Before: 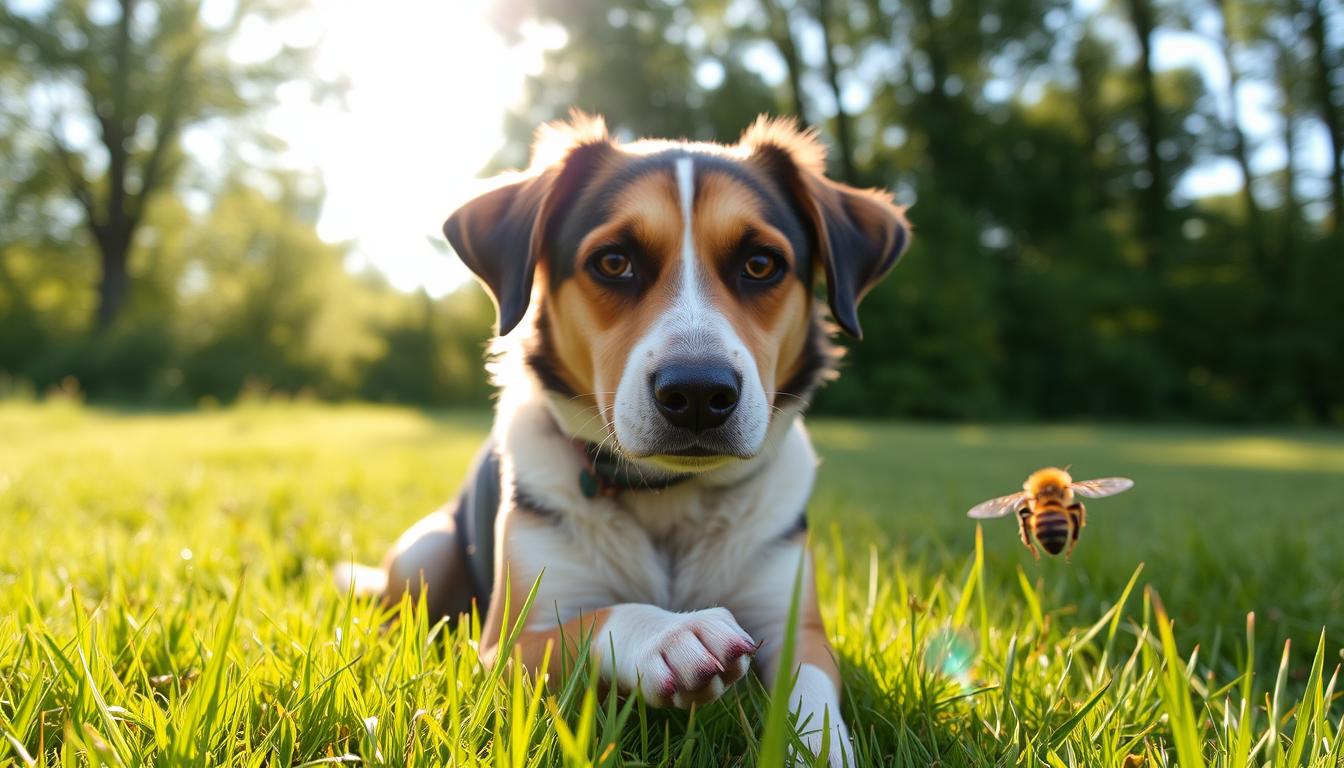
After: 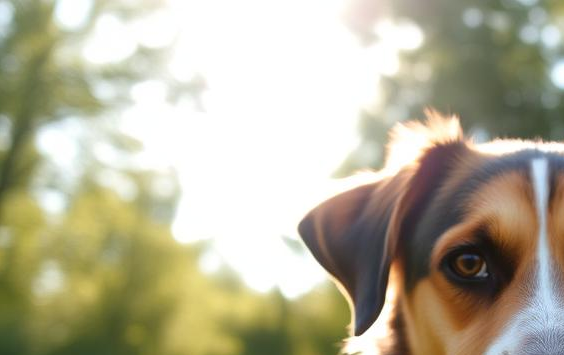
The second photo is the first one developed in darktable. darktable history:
crop and rotate: left 10.817%, top 0.062%, right 47.194%, bottom 53.626%
tone equalizer: -8 EV -1.84 EV, -7 EV -1.16 EV, -6 EV -1.62 EV, smoothing diameter 25%, edges refinement/feathering 10, preserve details guided filter
